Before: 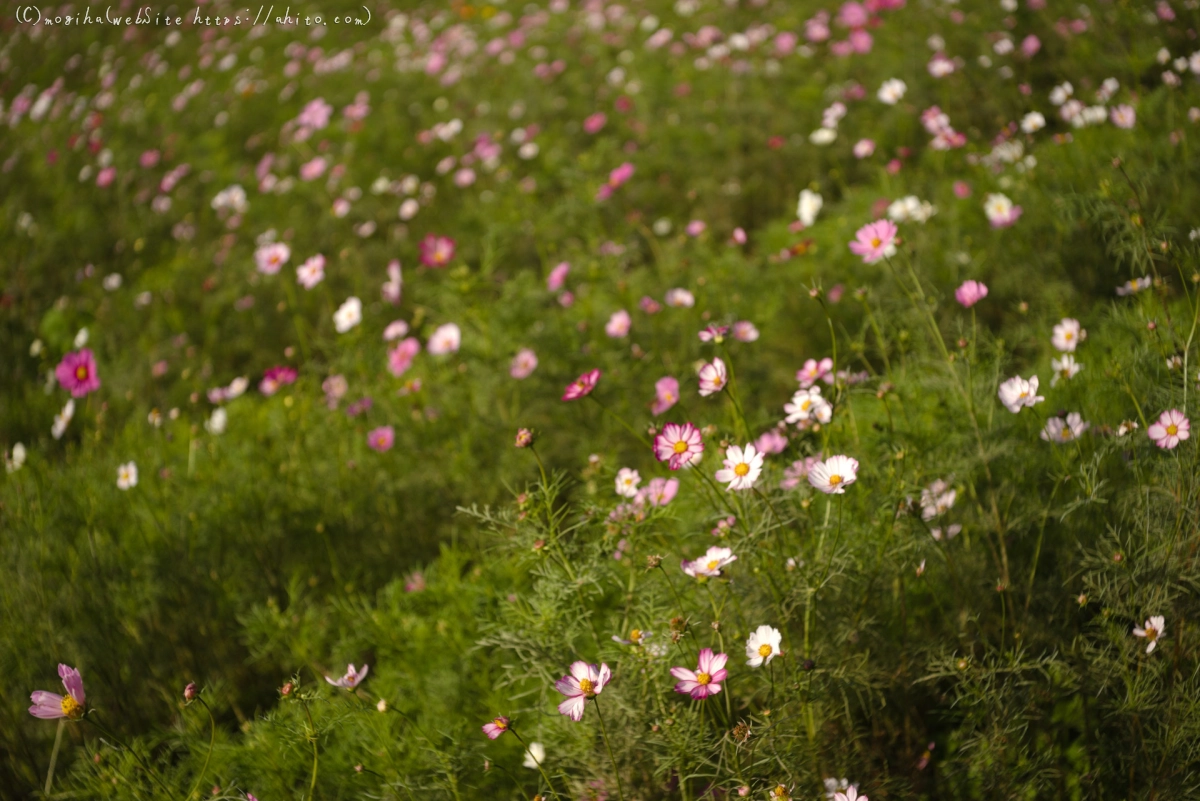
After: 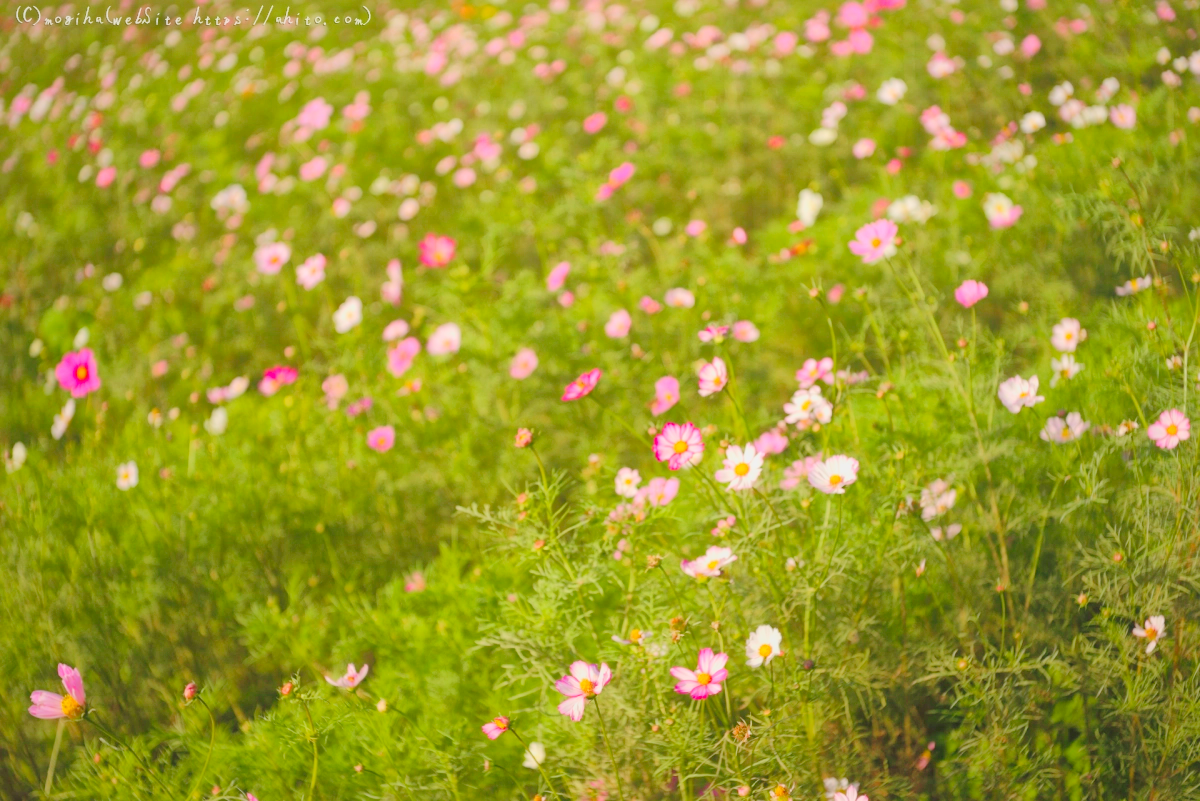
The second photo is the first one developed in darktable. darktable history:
levels: levels [0.008, 0.318, 0.836]
local contrast: highlights 68%, shadows 68%, detail 82%, midtone range 0.325
exposure: exposure 0 EV, compensate highlight preservation false
global tonemap: drago (1, 100), detail 1
bloom: size 13.65%, threshold 98.39%, strength 4.82%
